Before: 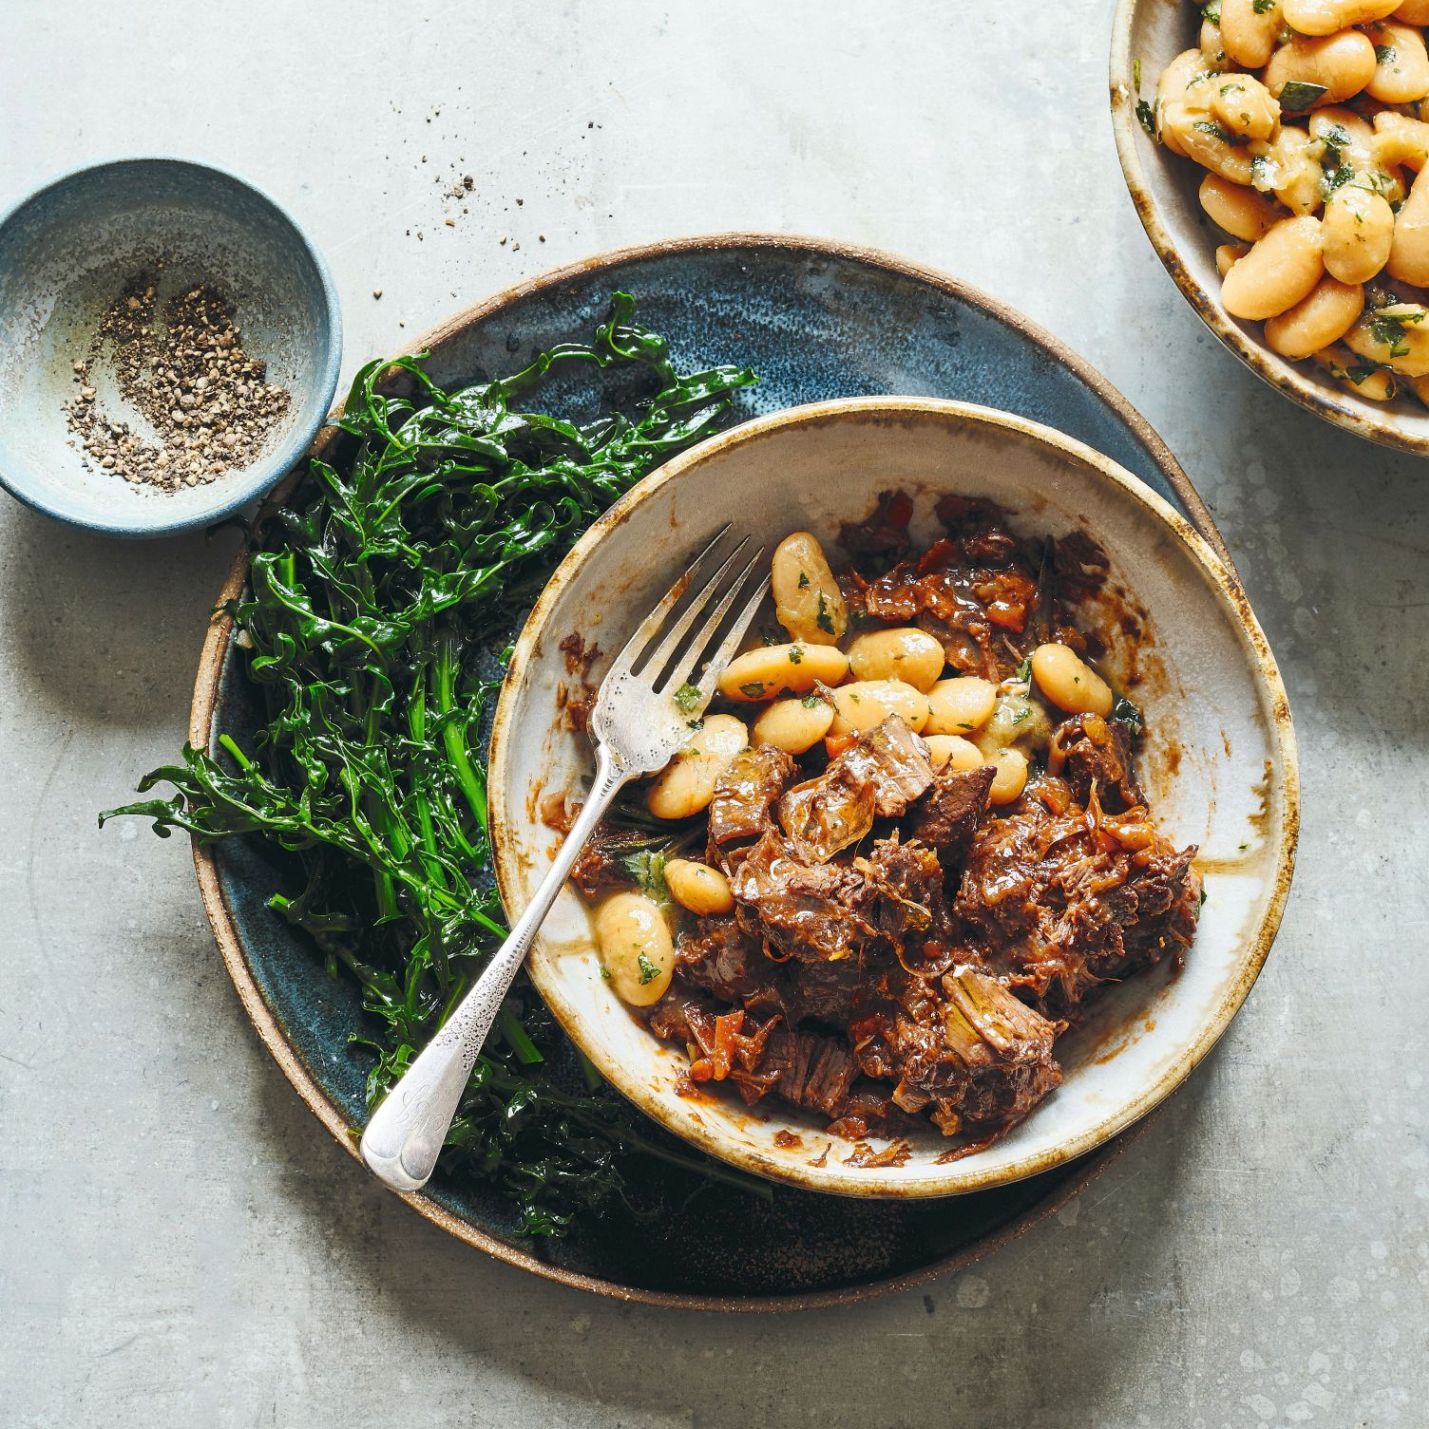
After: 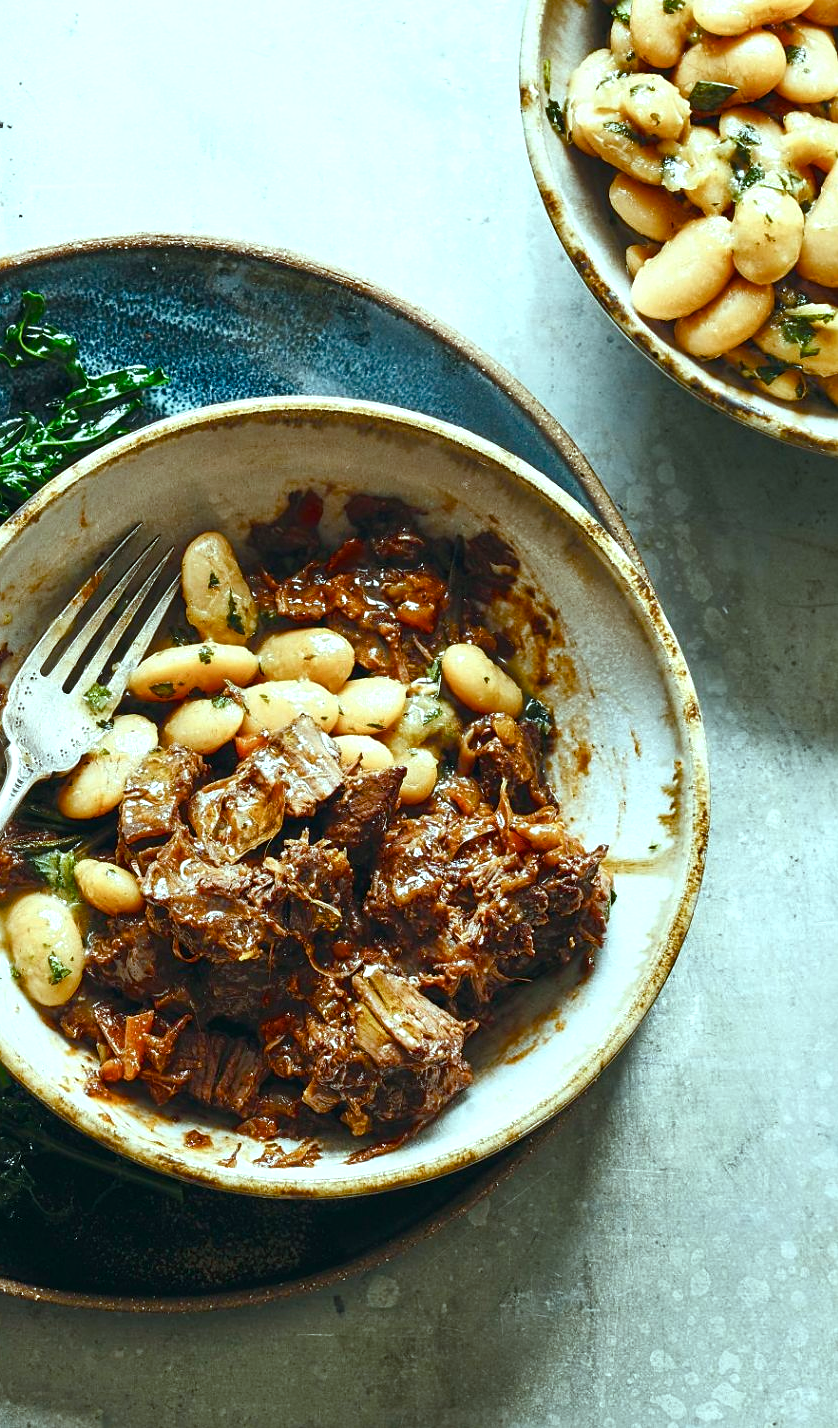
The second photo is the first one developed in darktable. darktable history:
crop: left 41.323%
sharpen: amount 0.218
color balance rgb: shadows lift › luminance -7.307%, shadows lift › chroma 2.32%, shadows lift › hue 162.59°, highlights gain › chroma 4.098%, highlights gain › hue 199.48°, shadows fall-off 102.113%, linear chroma grading › shadows 15.556%, perceptual saturation grading › global saturation 20%, perceptual saturation grading › highlights -50.08%, perceptual saturation grading › shadows 30.658%, perceptual brilliance grading › global brilliance -18.619%, perceptual brilliance grading › highlights 28.138%, mask middle-gray fulcrum 22.549%
